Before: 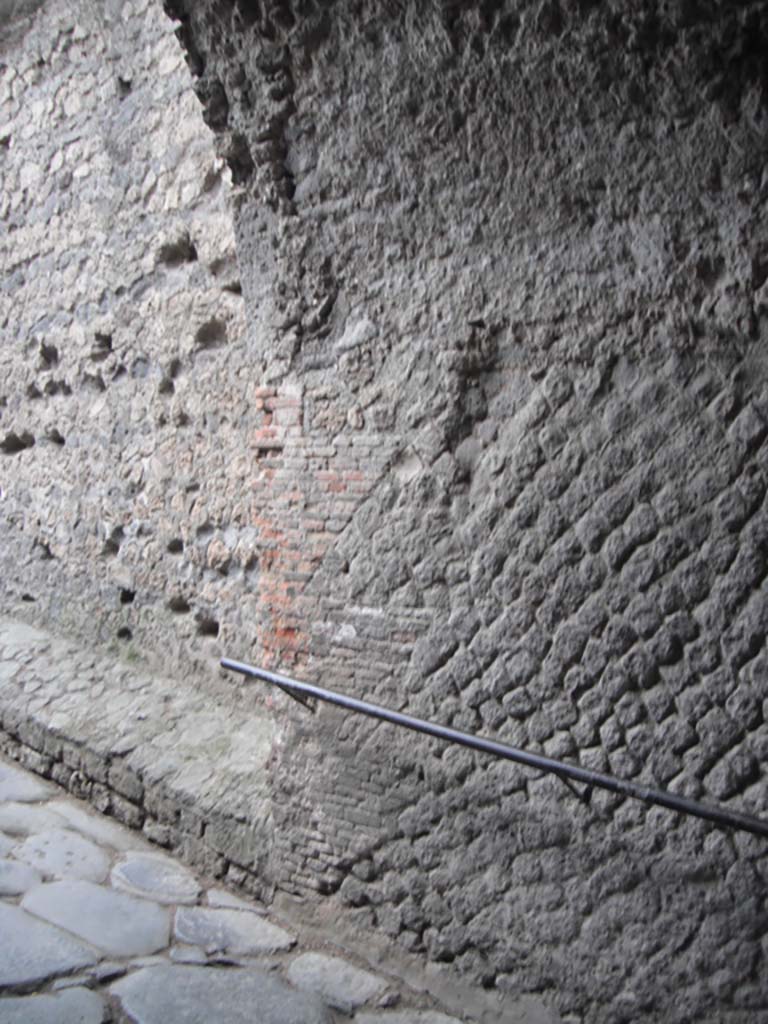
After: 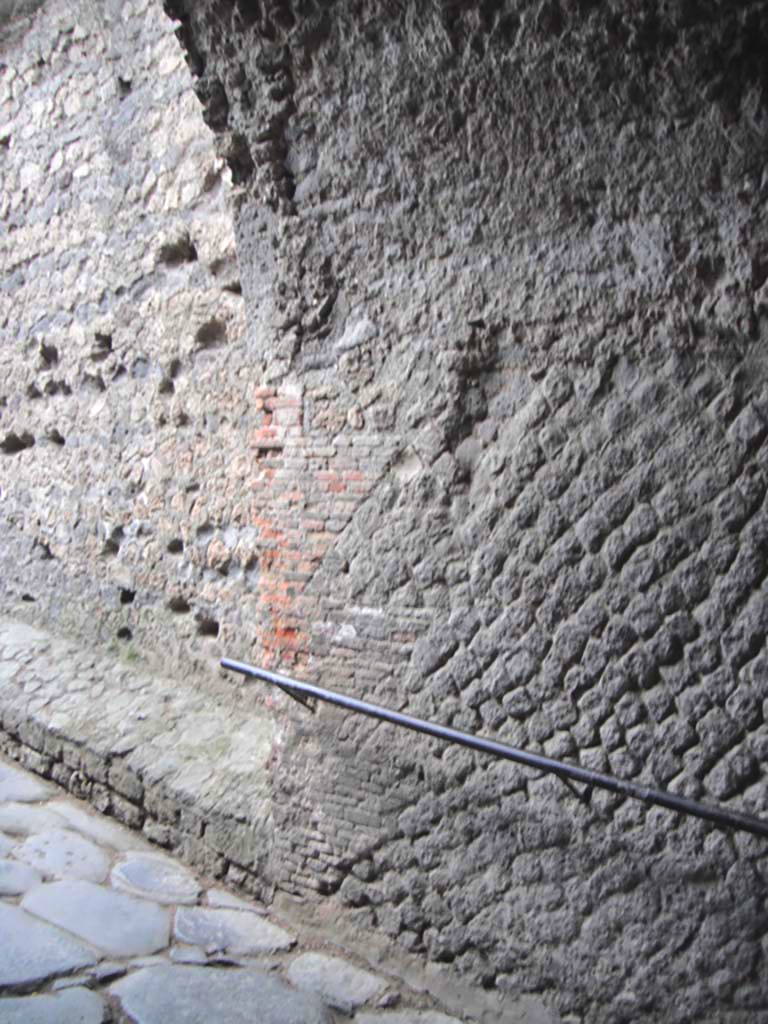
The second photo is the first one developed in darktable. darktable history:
color balance rgb: power › hue 329.64°, global offset › luminance 0.51%, perceptual saturation grading › global saturation 29.554%, perceptual brilliance grading › highlights 7.156%, perceptual brilliance grading › mid-tones 18.157%, perceptual brilliance grading › shadows -5.46%, global vibrance 20%
